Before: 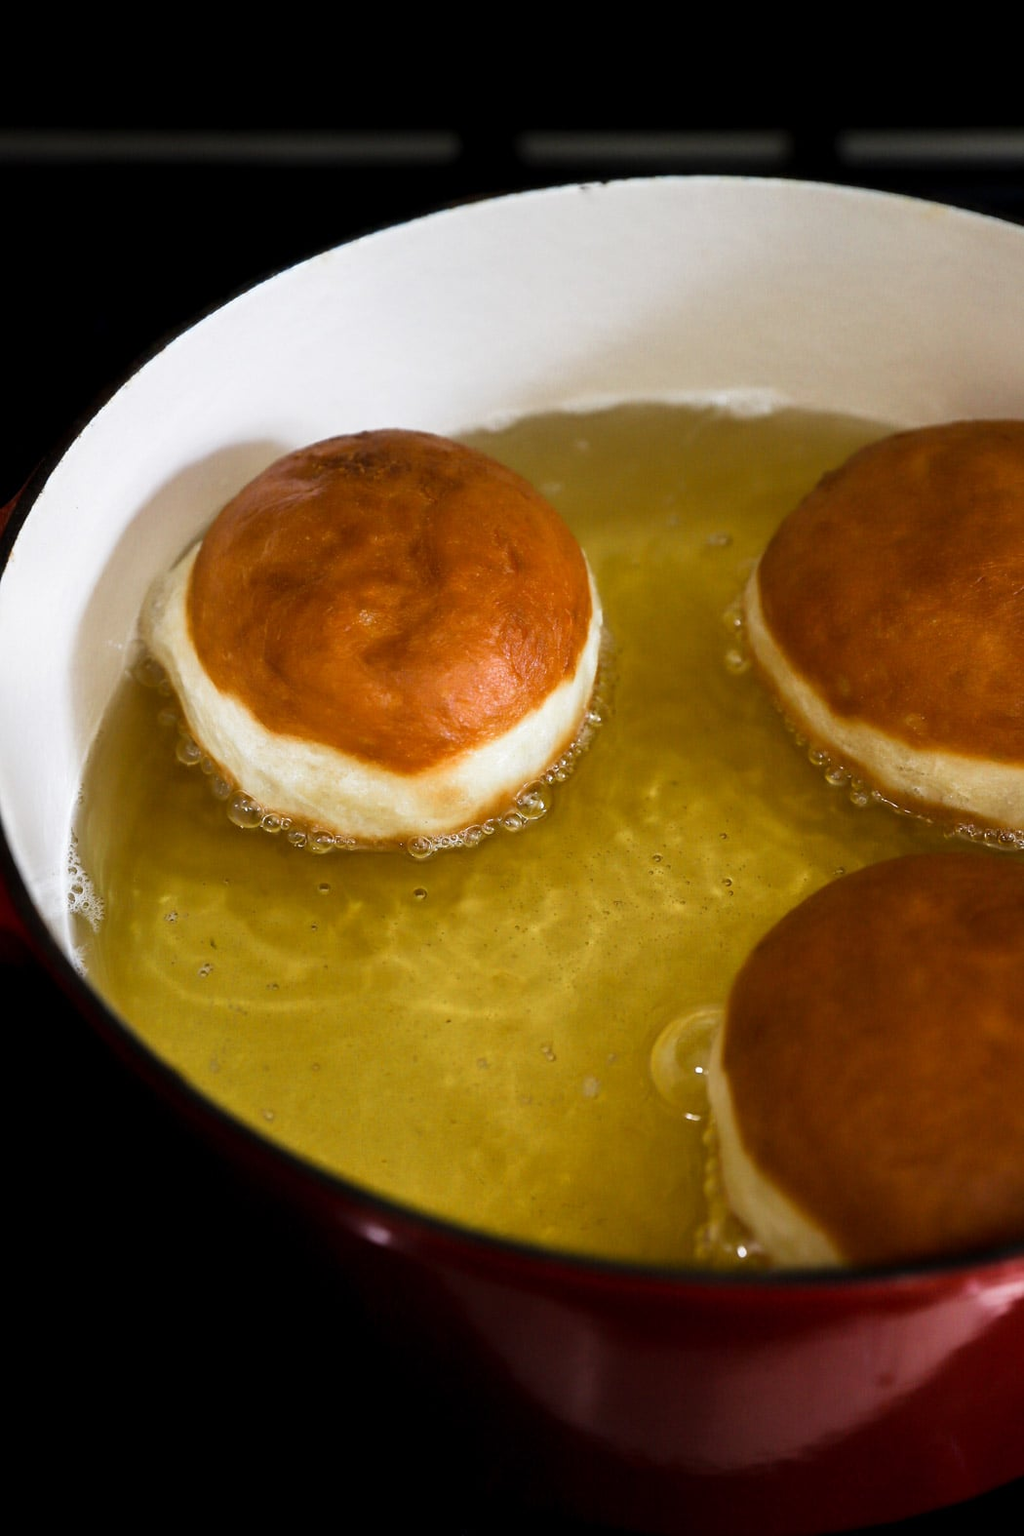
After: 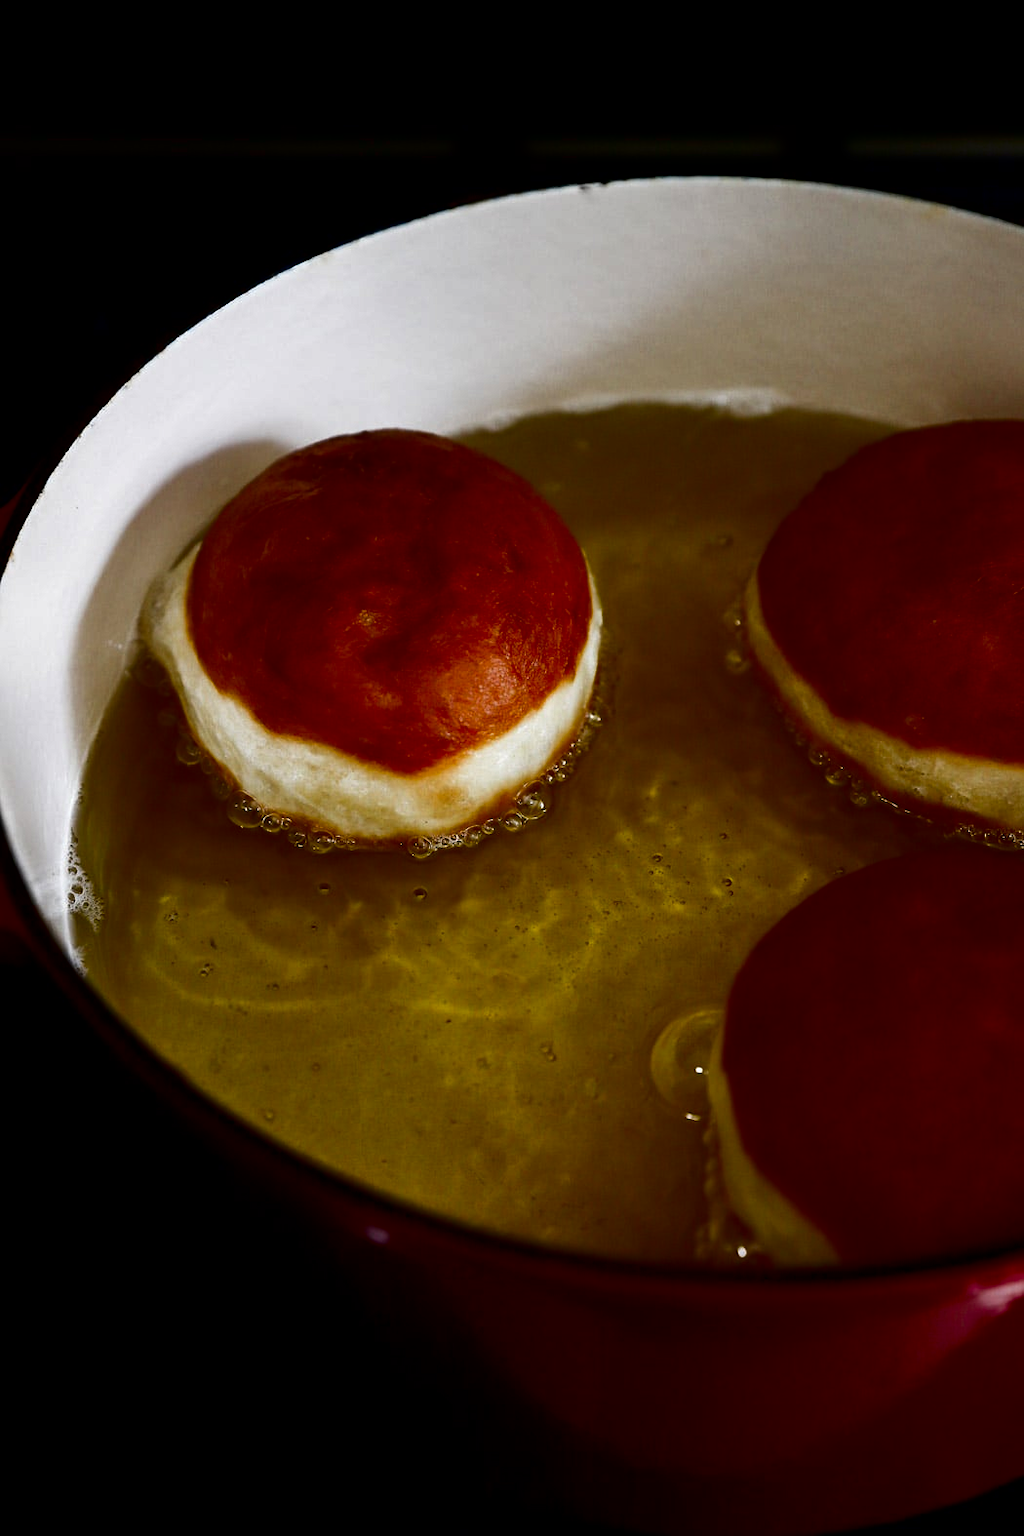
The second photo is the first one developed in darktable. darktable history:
contrast brightness saturation: contrast 0.095, brightness -0.593, saturation 0.171
